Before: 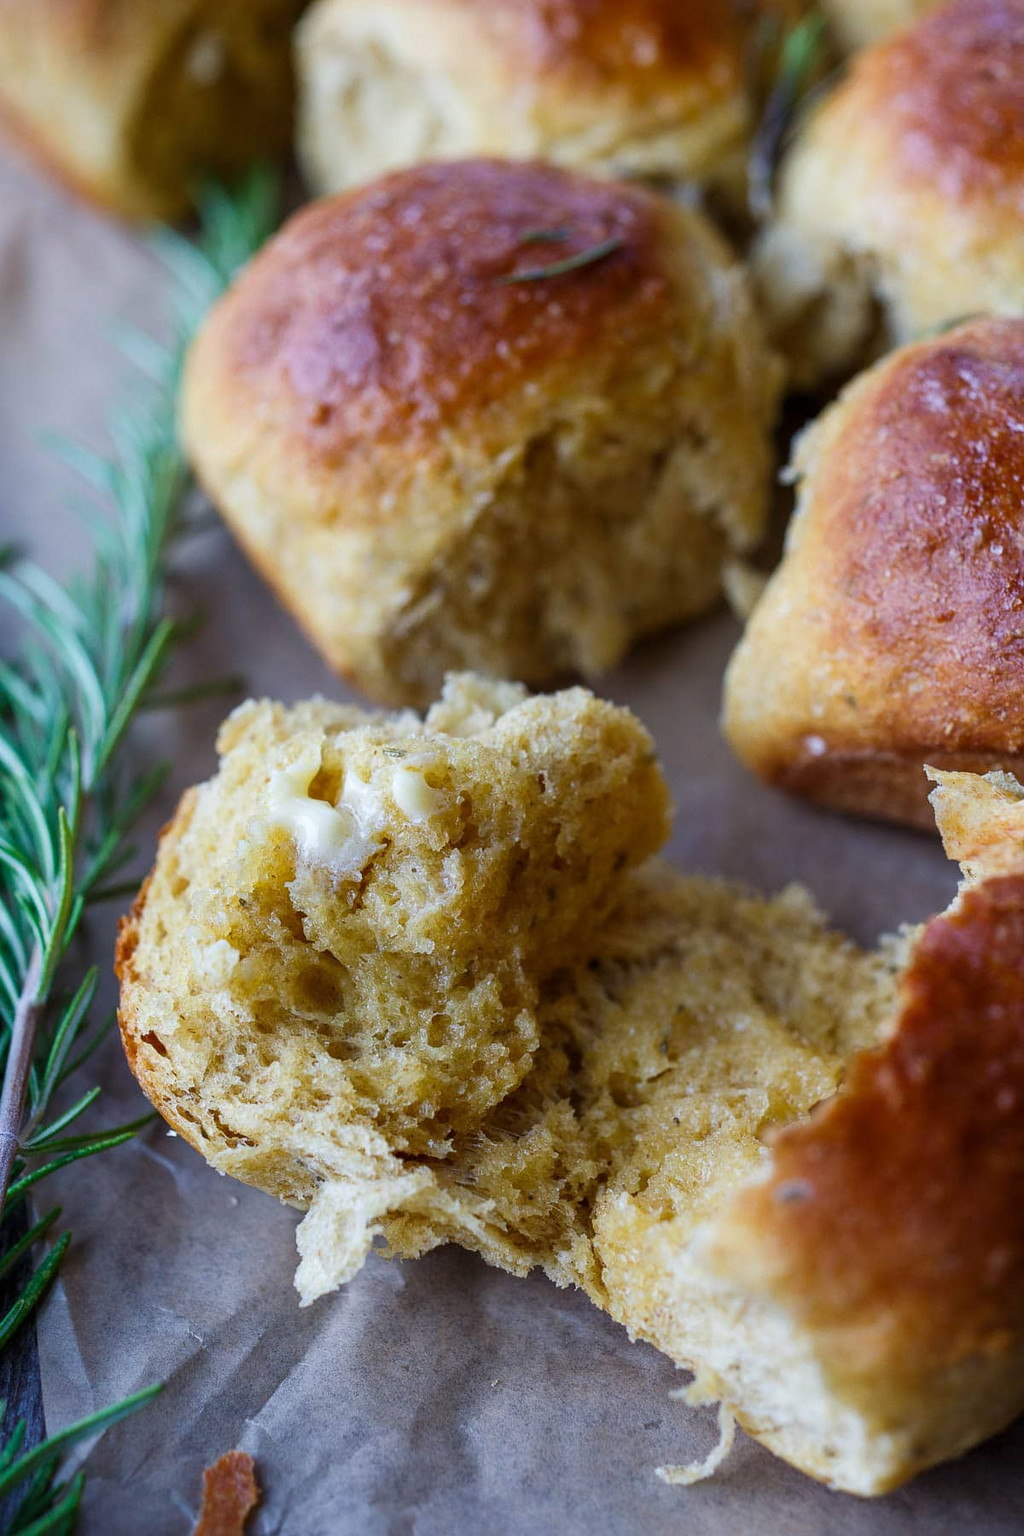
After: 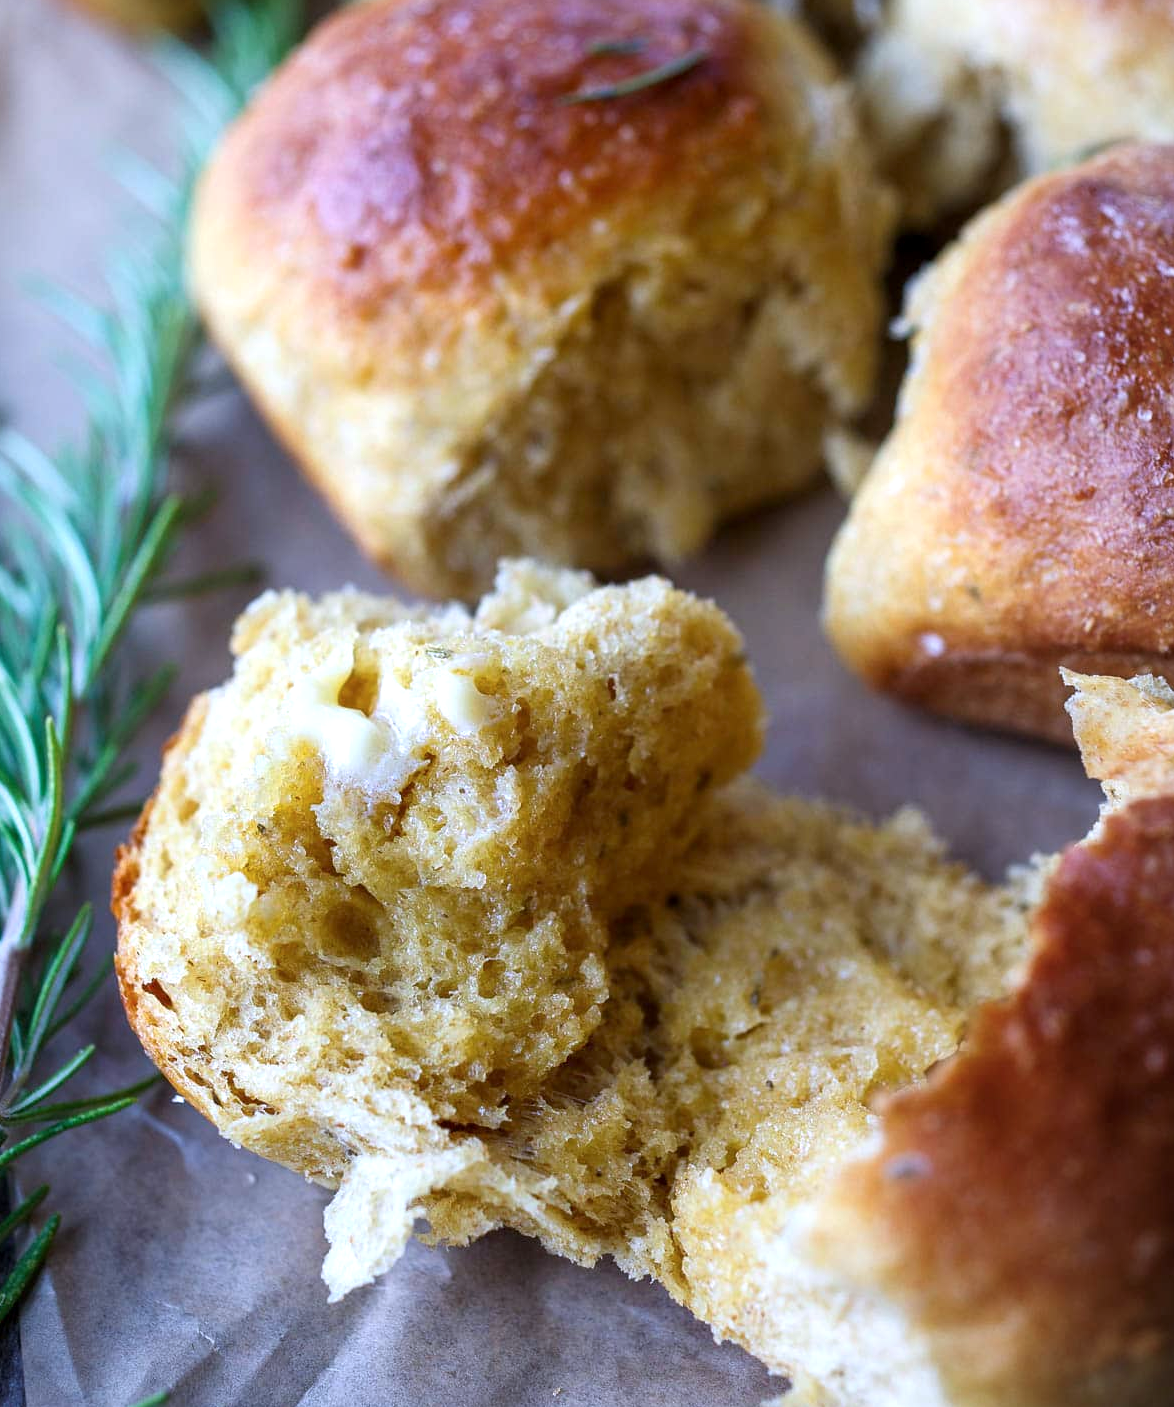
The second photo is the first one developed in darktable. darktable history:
vignetting: fall-off start 96.33%, fall-off radius 99.58%, brightness -0.194, saturation -0.297, center (-0.117, -0.005), width/height ratio 0.61
crop and rotate: left 1.946%, top 12.752%, right 0.214%, bottom 9.04%
color calibration: gray › normalize channels true, illuminant as shot in camera, x 0.358, y 0.373, temperature 4628.91 K, gamut compression 0.03
exposure: black level correction 0.001, exposure 0.5 EV, compensate highlight preservation false
